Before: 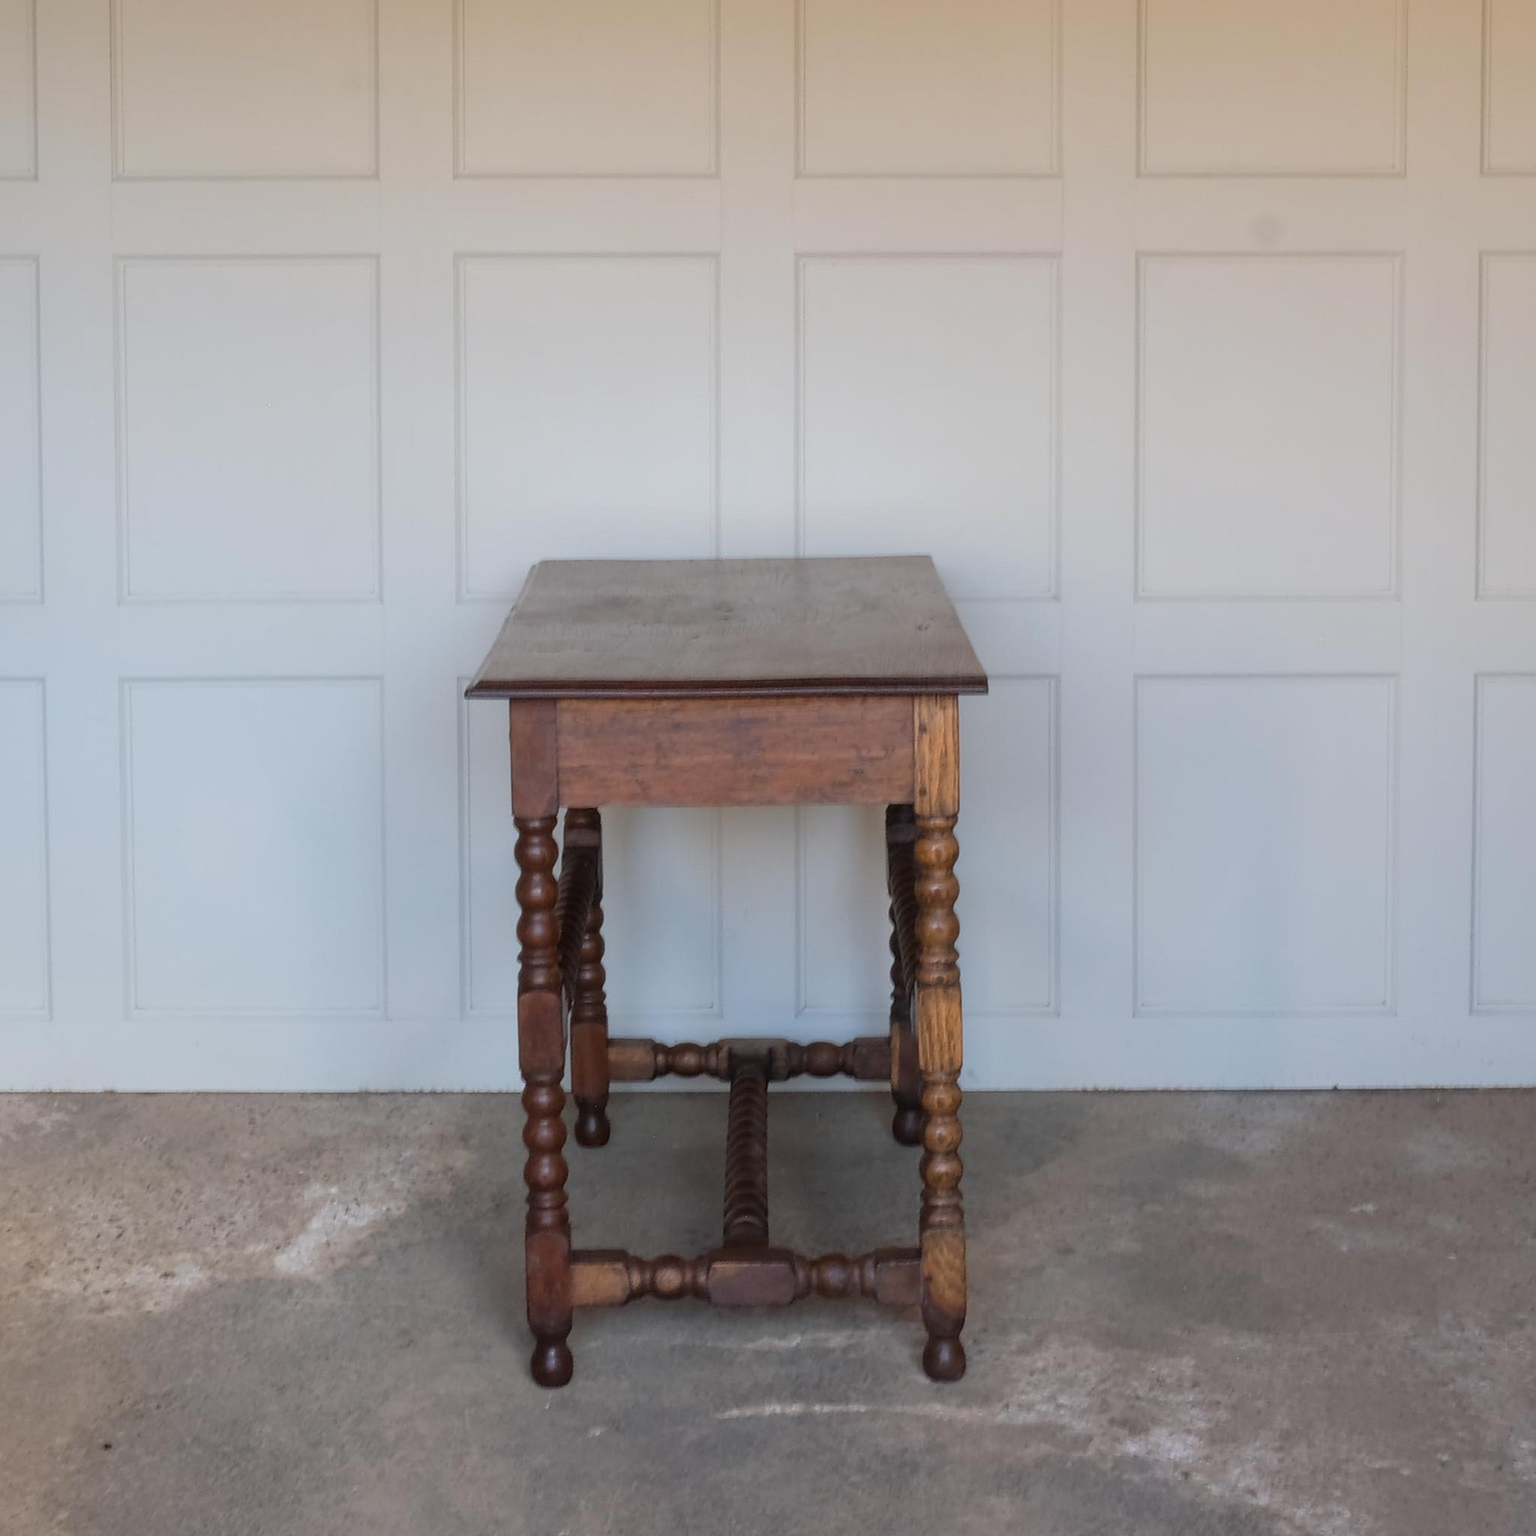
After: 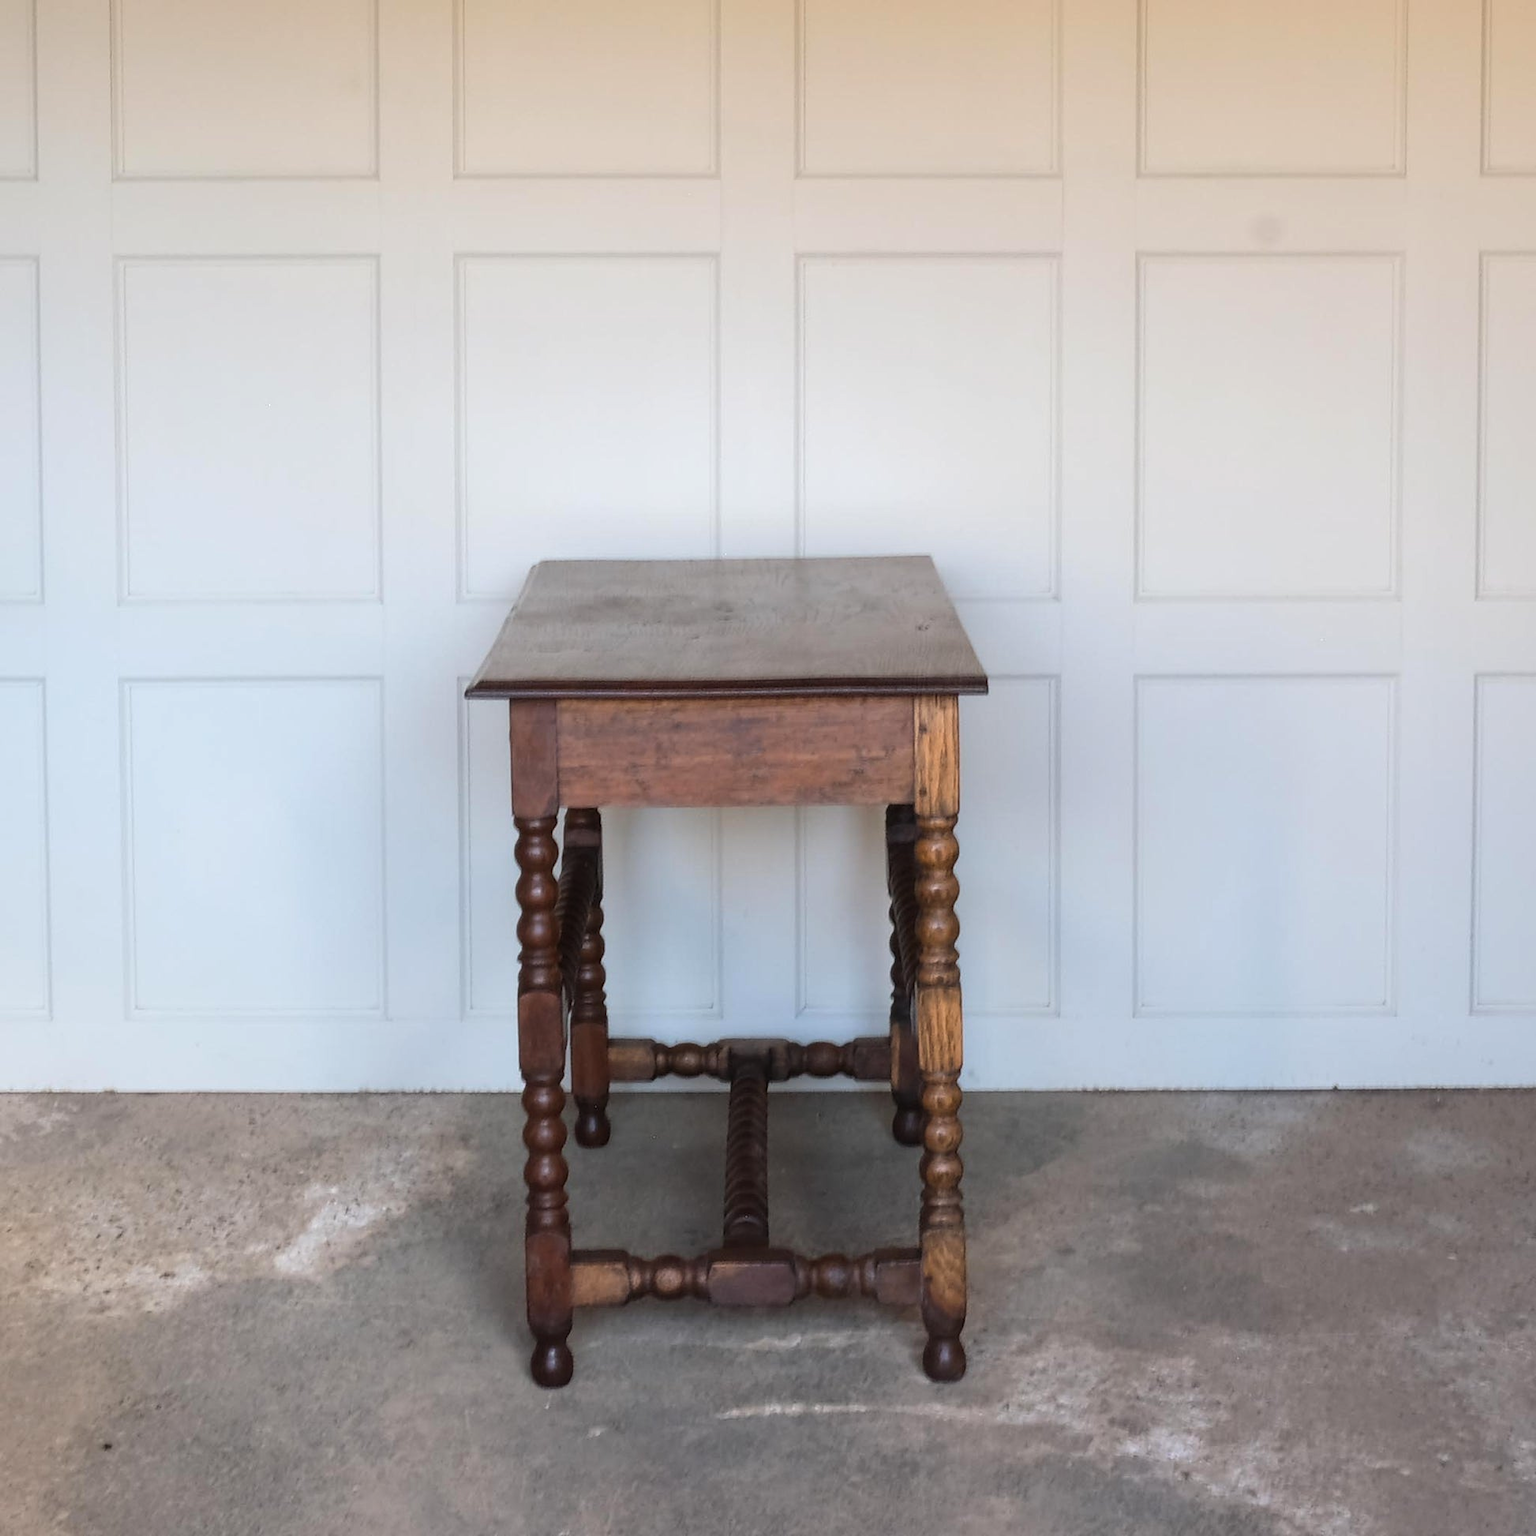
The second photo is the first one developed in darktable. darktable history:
tone equalizer: -8 EV -0.417 EV, -7 EV -0.389 EV, -6 EV -0.333 EV, -5 EV -0.222 EV, -3 EV 0.222 EV, -2 EV 0.333 EV, -1 EV 0.389 EV, +0 EV 0.417 EV, edges refinement/feathering 500, mask exposure compensation -1.57 EV, preserve details no
exposure: black level correction -0.001, exposure 0.08 EV, compensate highlight preservation false
